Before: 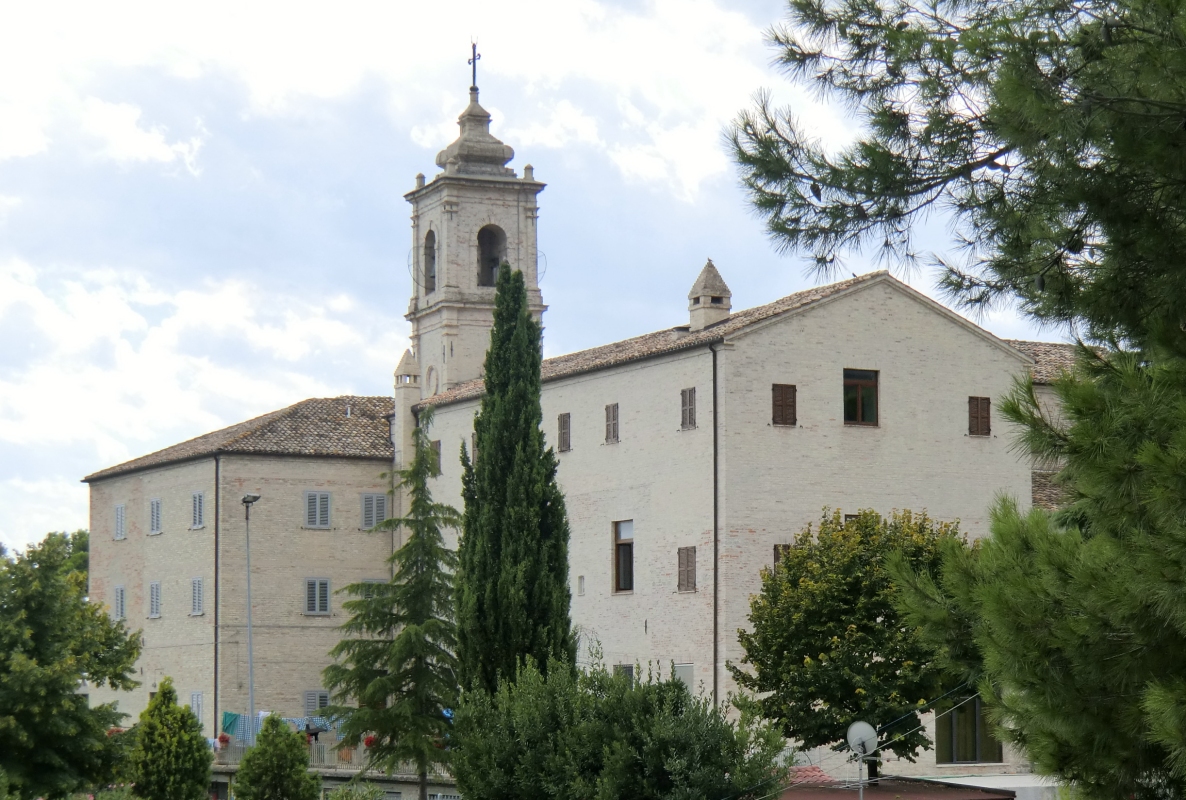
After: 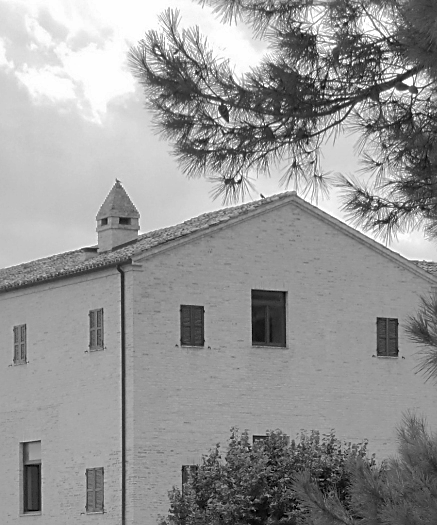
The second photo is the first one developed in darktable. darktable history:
crop and rotate: left 49.936%, top 10.094%, right 13.136%, bottom 24.256%
shadows and highlights: shadows 40, highlights -60
color zones: curves: ch0 [(0.004, 0.588) (0.116, 0.636) (0.259, 0.476) (0.423, 0.464) (0.75, 0.5)]; ch1 [(0, 0) (0.143, 0) (0.286, 0) (0.429, 0) (0.571, 0) (0.714, 0) (0.857, 0)]
sharpen: on, module defaults
color correction: highlights a* -0.482, highlights b* 0.161, shadows a* 4.66, shadows b* 20.72
